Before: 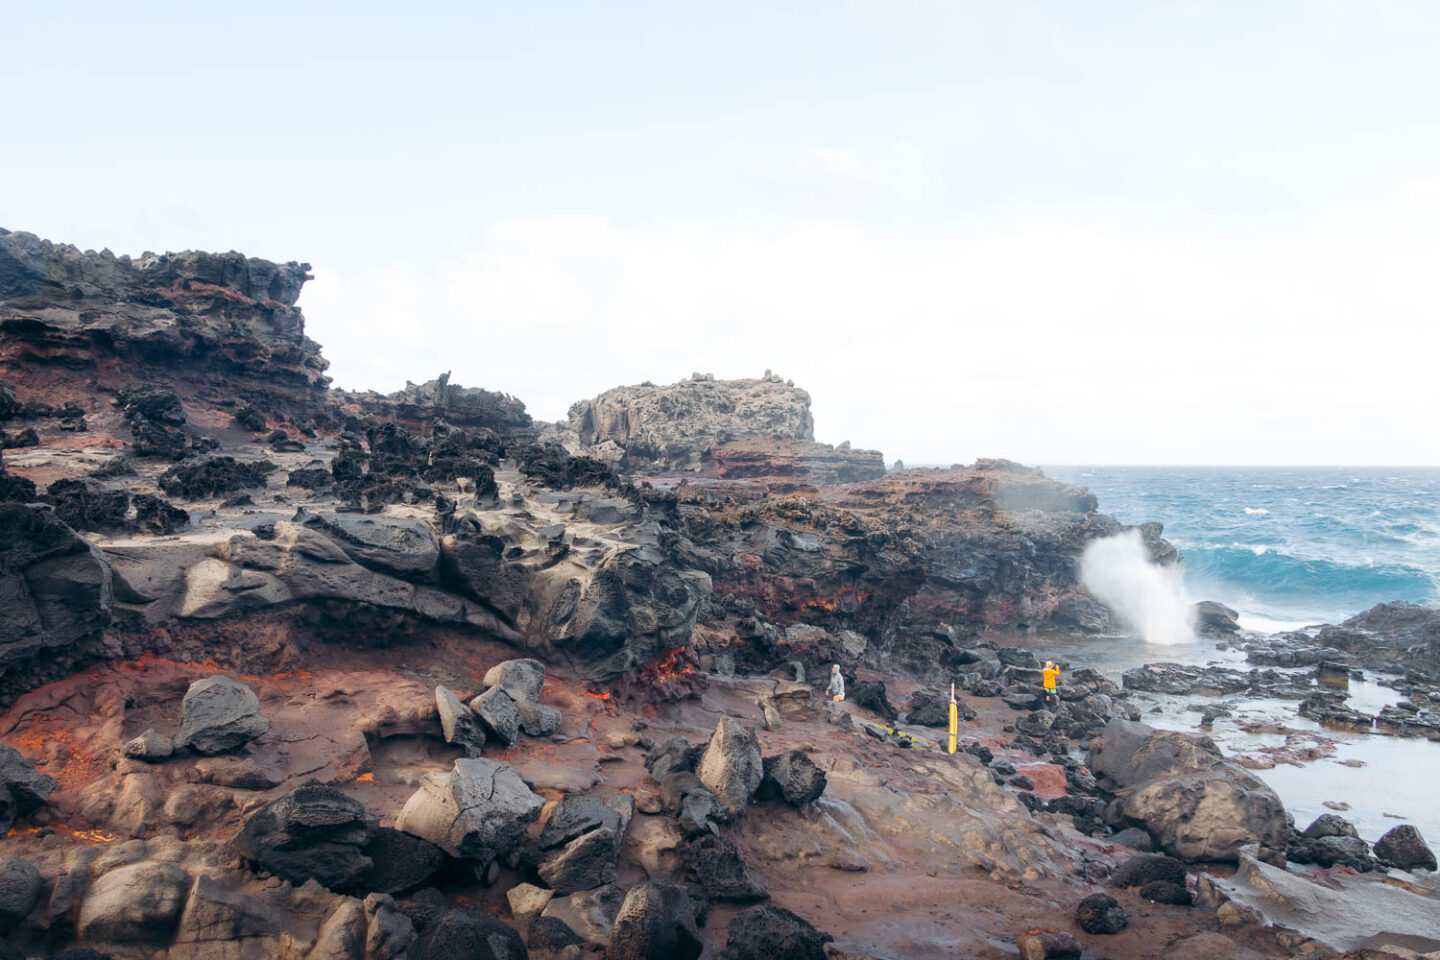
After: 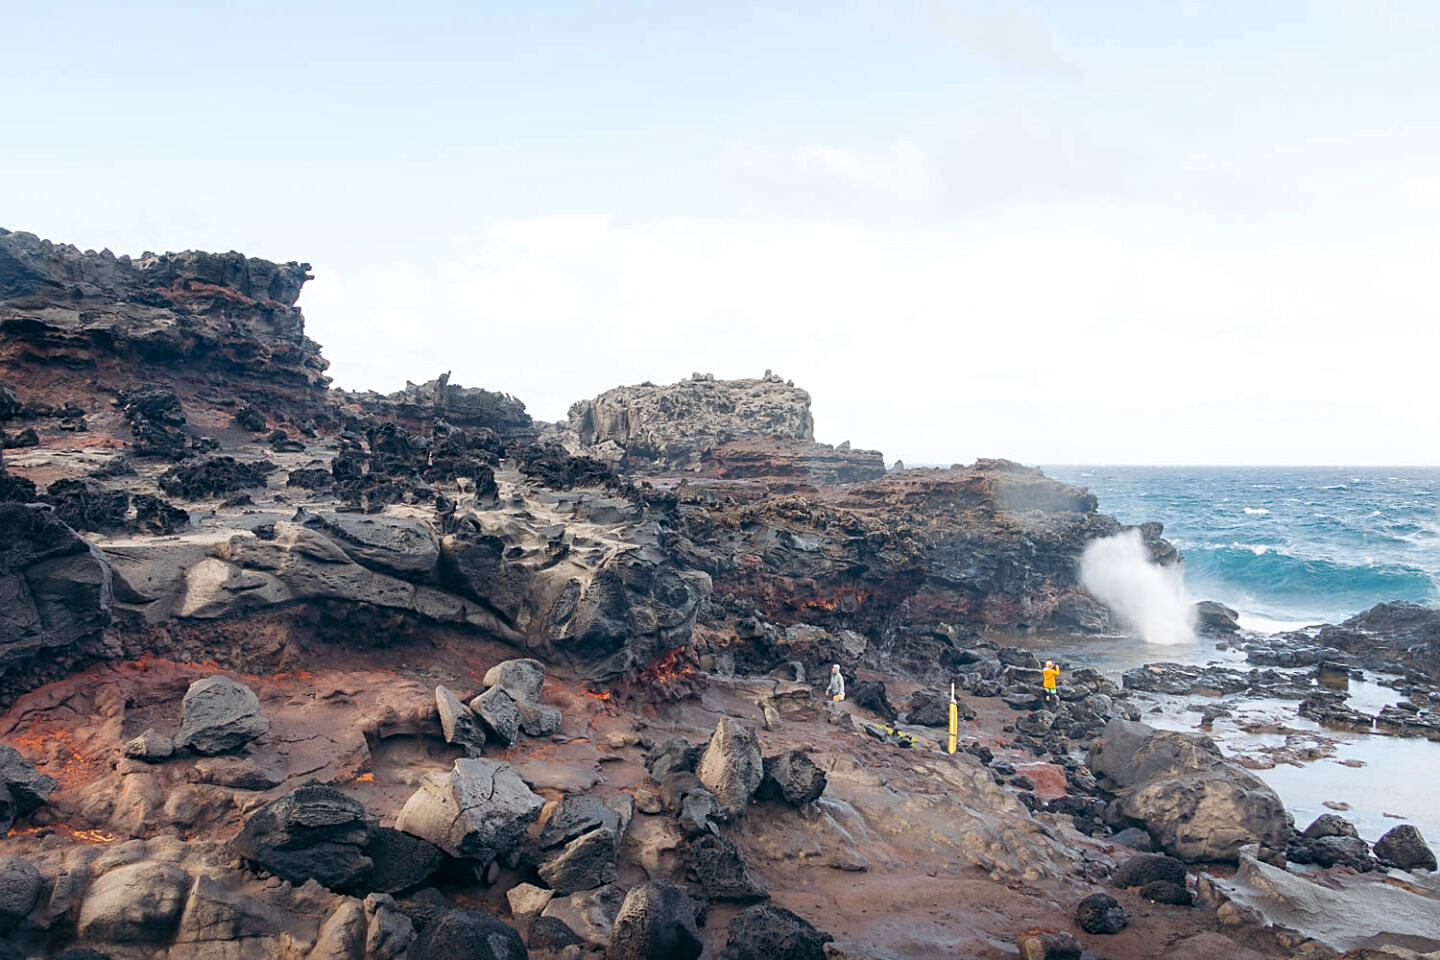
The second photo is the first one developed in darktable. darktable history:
shadows and highlights: radius 264.75, soften with gaussian
sharpen: on, module defaults
color zones: curves: ch0 [(0.068, 0.464) (0.25, 0.5) (0.48, 0.508) (0.75, 0.536) (0.886, 0.476) (0.967, 0.456)]; ch1 [(0.066, 0.456) (0.25, 0.5) (0.616, 0.508) (0.746, 0.56) (0.934, 0.444)]
